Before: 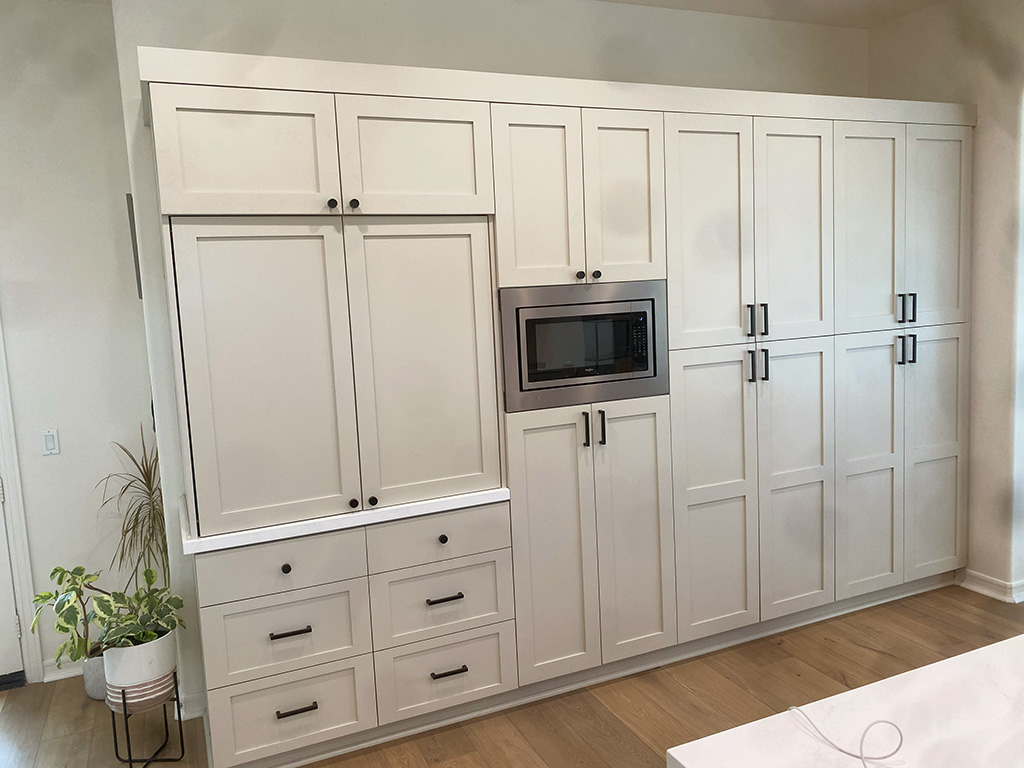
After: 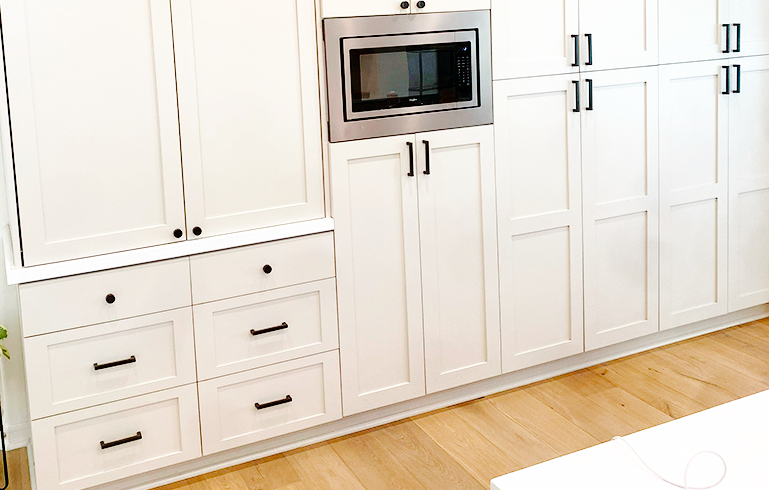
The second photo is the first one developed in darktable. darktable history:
crop and rotate: left 17.279%, top 35.219%, right 7.596%, bottom 0.94%
tone curve: curves: ch0 [(0, 0) (0.004, 0) (0.133, 0.076) (0.325, 0.362) (0.879, 0.885) (1, 1)], preserve colors none
base curve: curves: ch0 [(0, 0.003) (0.001, 0.002) (0.006, 0.004) (0.02, 0.022) (0.048, 0.086) (0.094, 0.234) (0.162, 0.431) (0.258, 0.629) (0.385, 0.8) (0.548, 0.918) (0.751, 0.988) (1, 1)], preserve colors none
